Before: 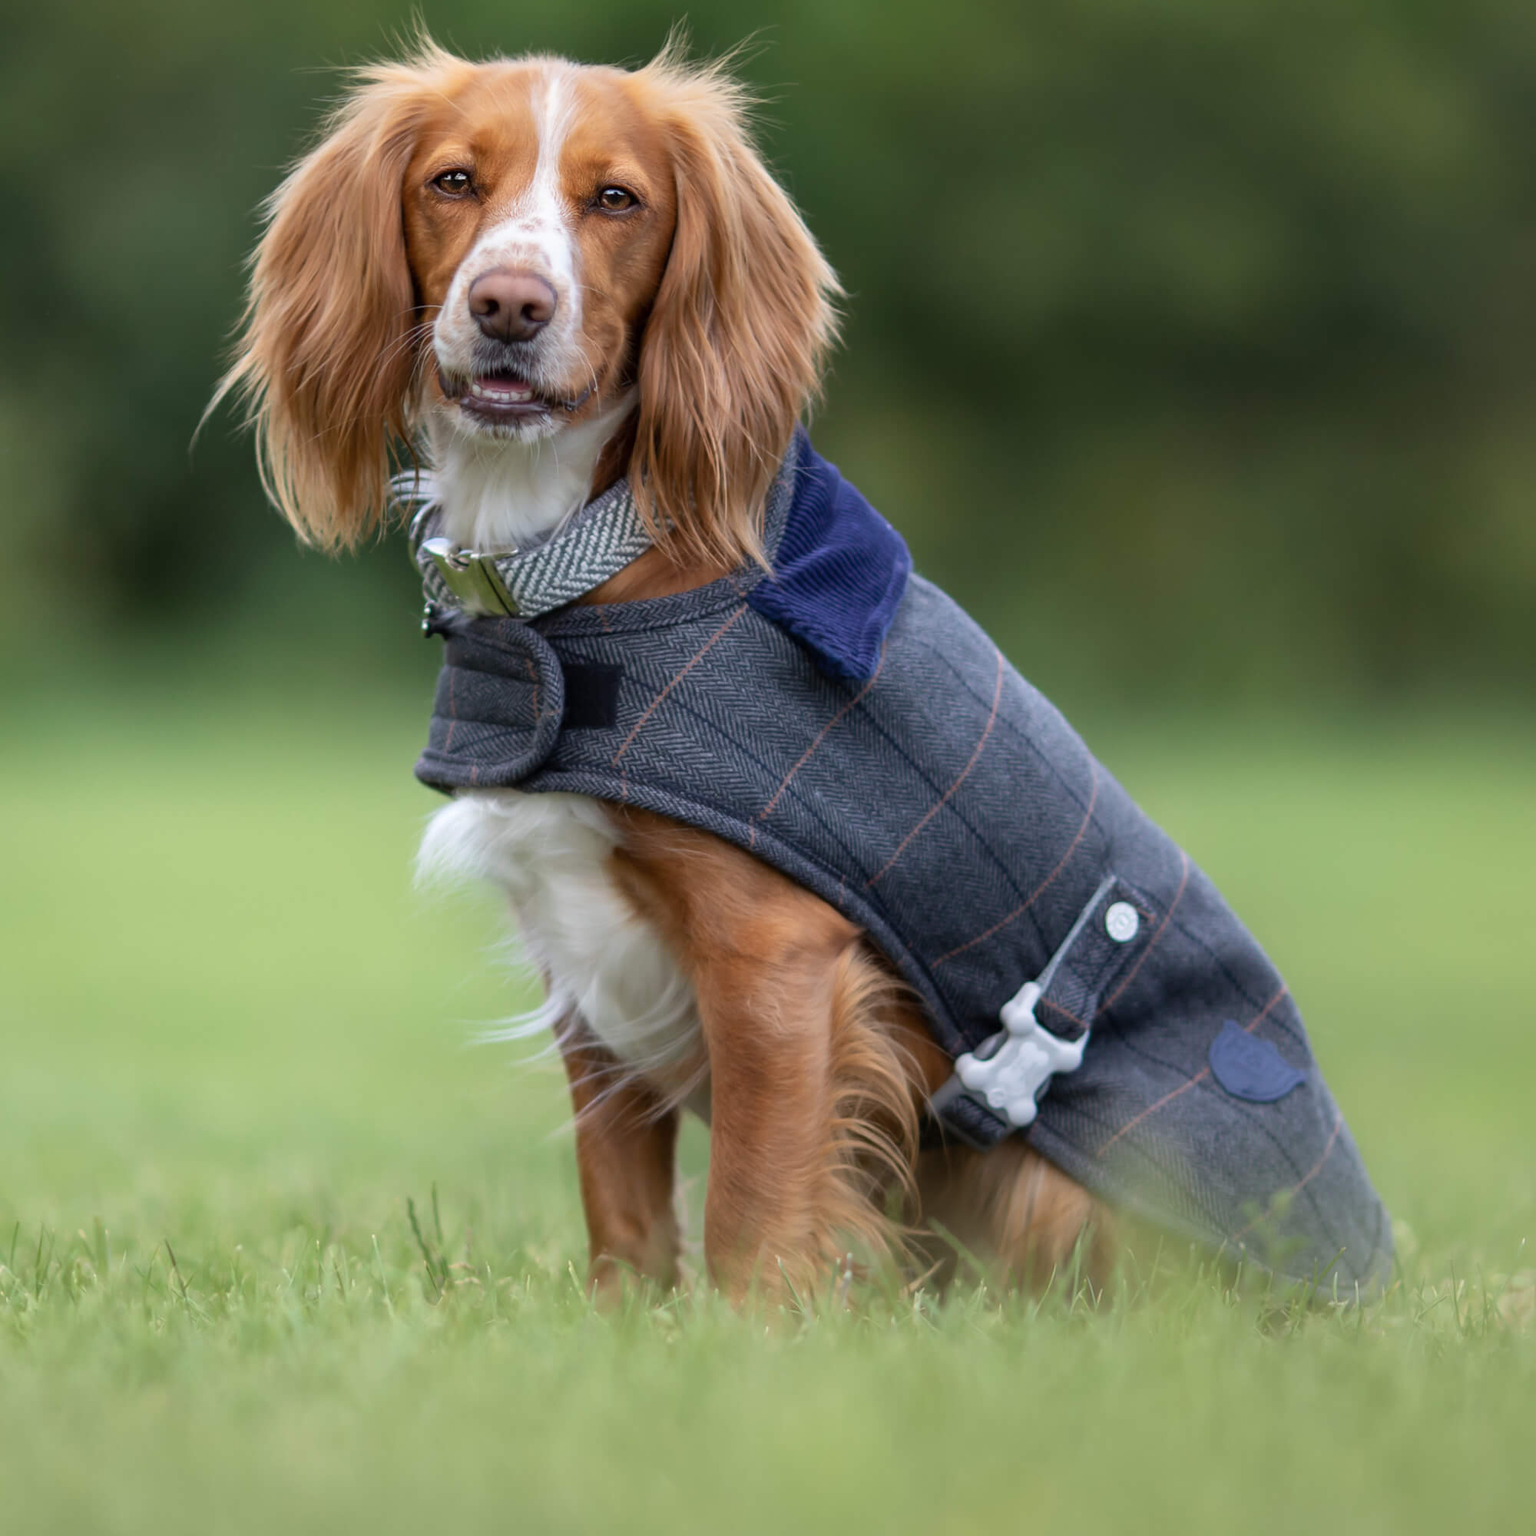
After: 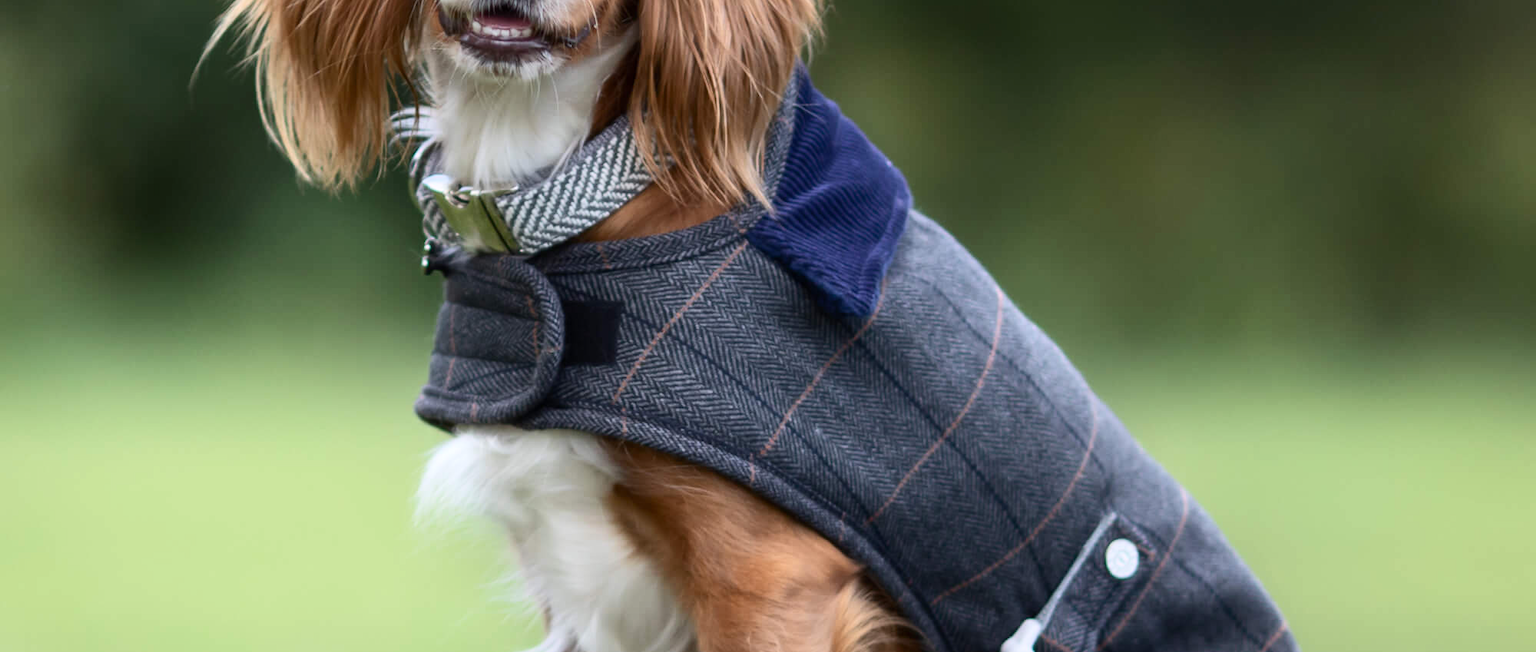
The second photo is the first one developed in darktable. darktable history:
contrast brightness saturation: contrast 0.238, brightness 0.089
crop and rotate: top 23.665%, bottom 33.879%
